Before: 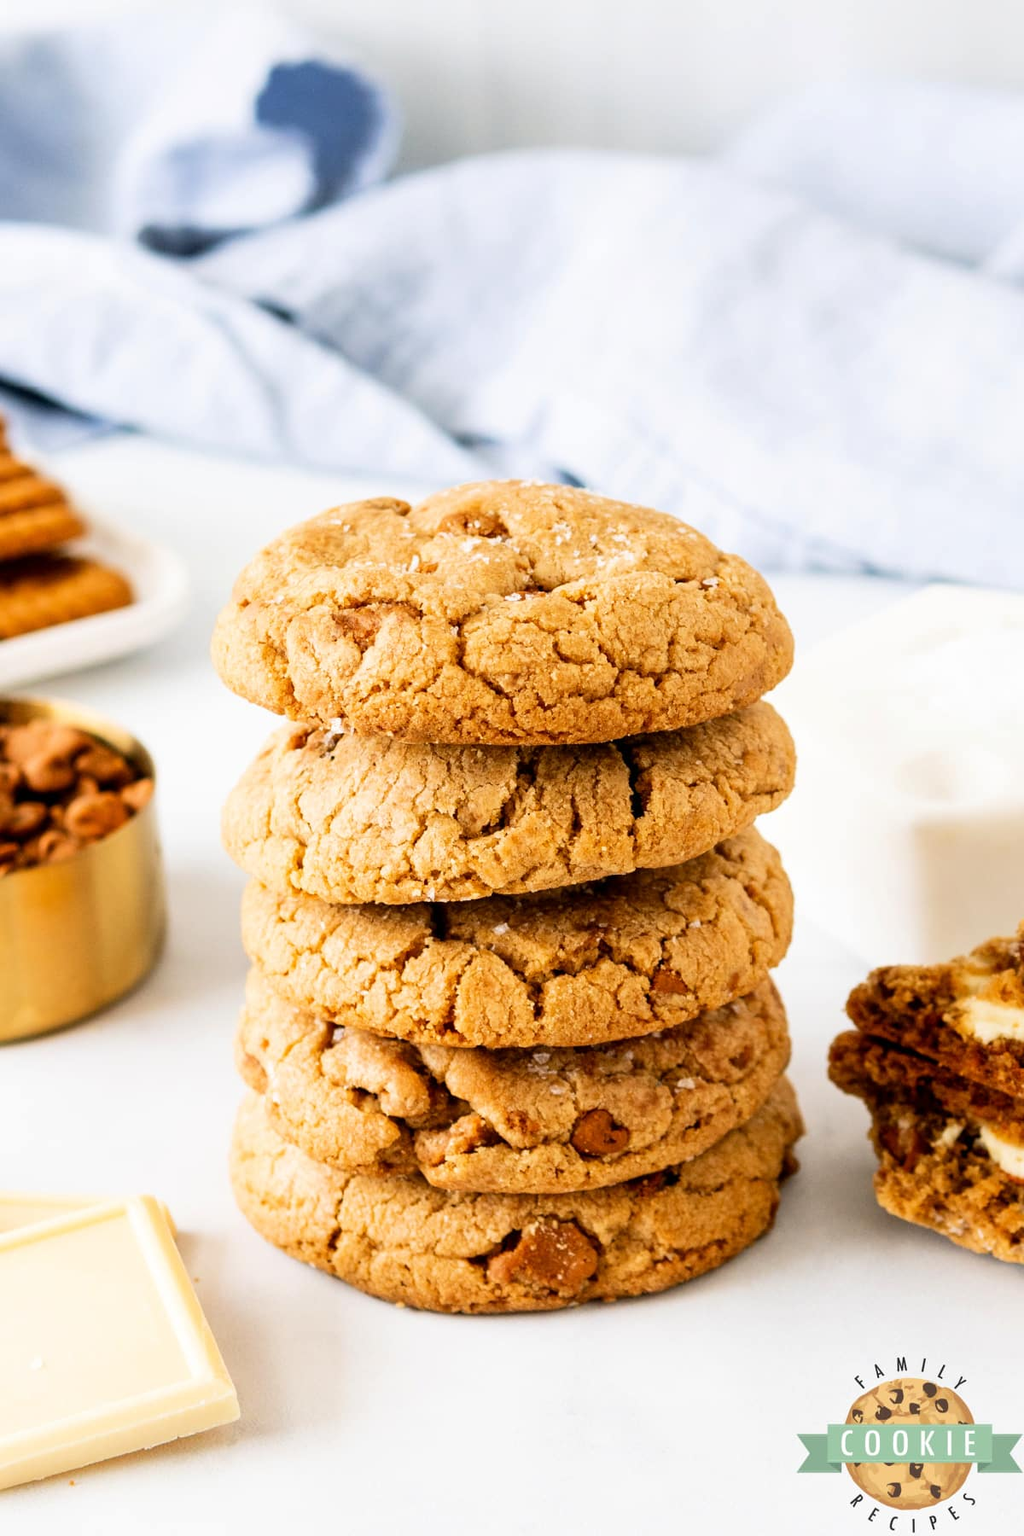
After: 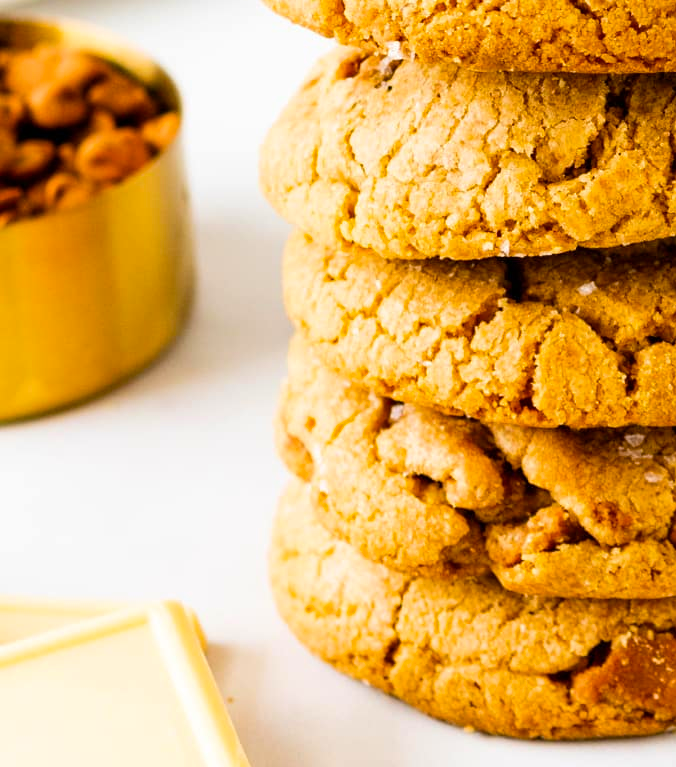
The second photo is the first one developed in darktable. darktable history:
crop: top 44.483%, right 43.593%, bottom 12.892%
color balance rgb: linear chroma grading › global chroma 8.33%, perceptual saturation grading › global saturation 18.52%, global vibrance 7.87%
base curve: exposure shift 0, preserve colors none
